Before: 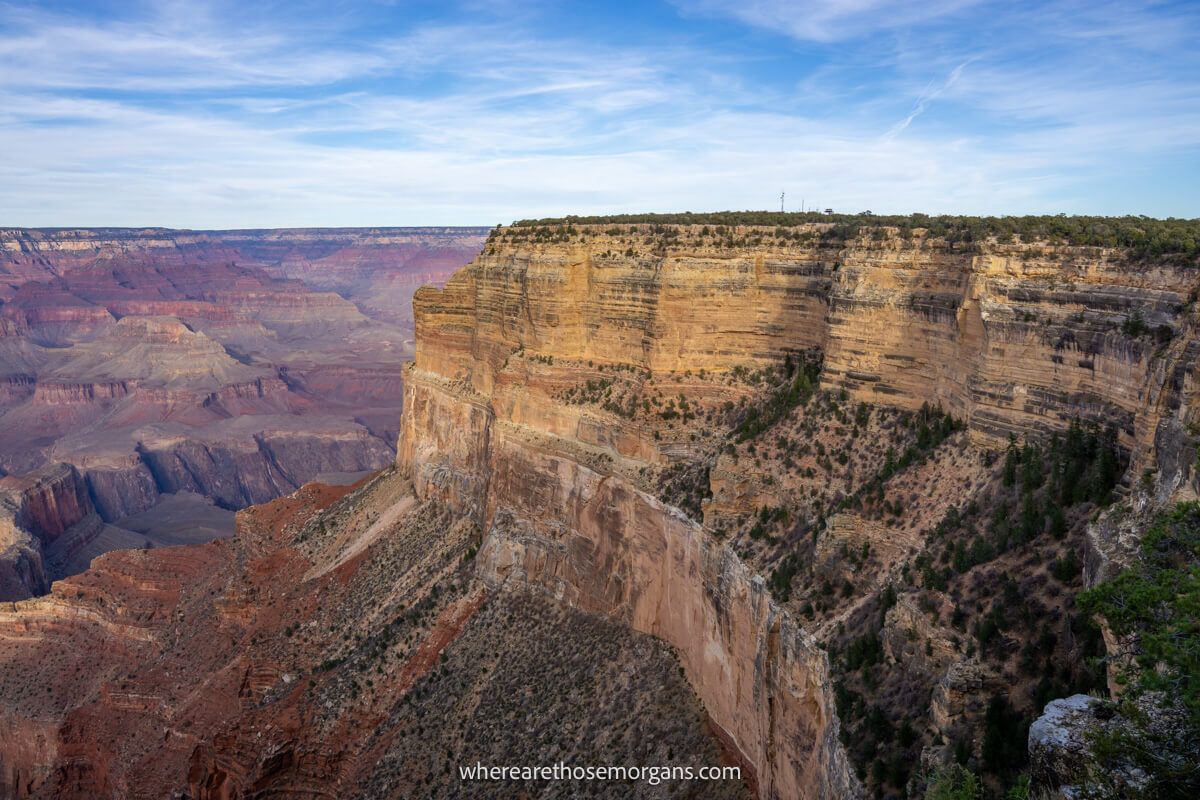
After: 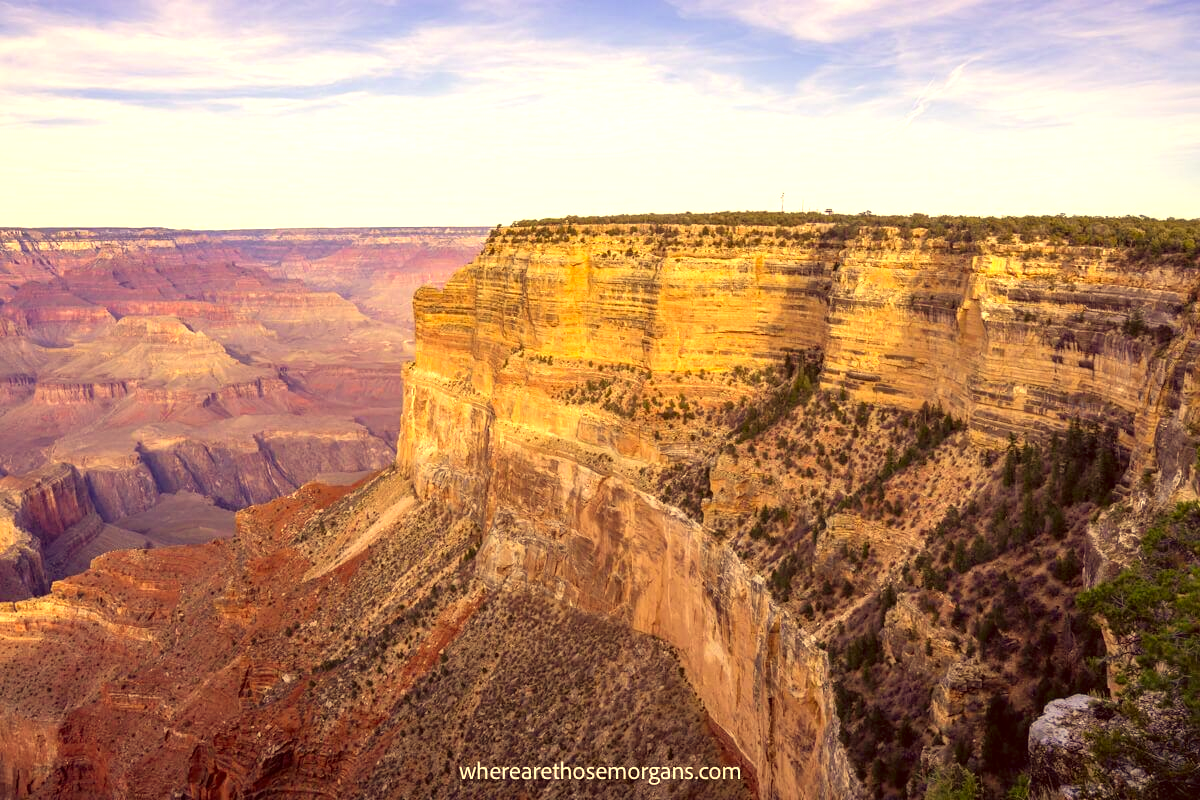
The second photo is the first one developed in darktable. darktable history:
exposure: black level correction 0, exposure 0.9 EV, compensate highlight preservation false
color correction: highlights a* 10.12, highlights b* 39.04, shadows a* 14.62, shadows b* 3.37
